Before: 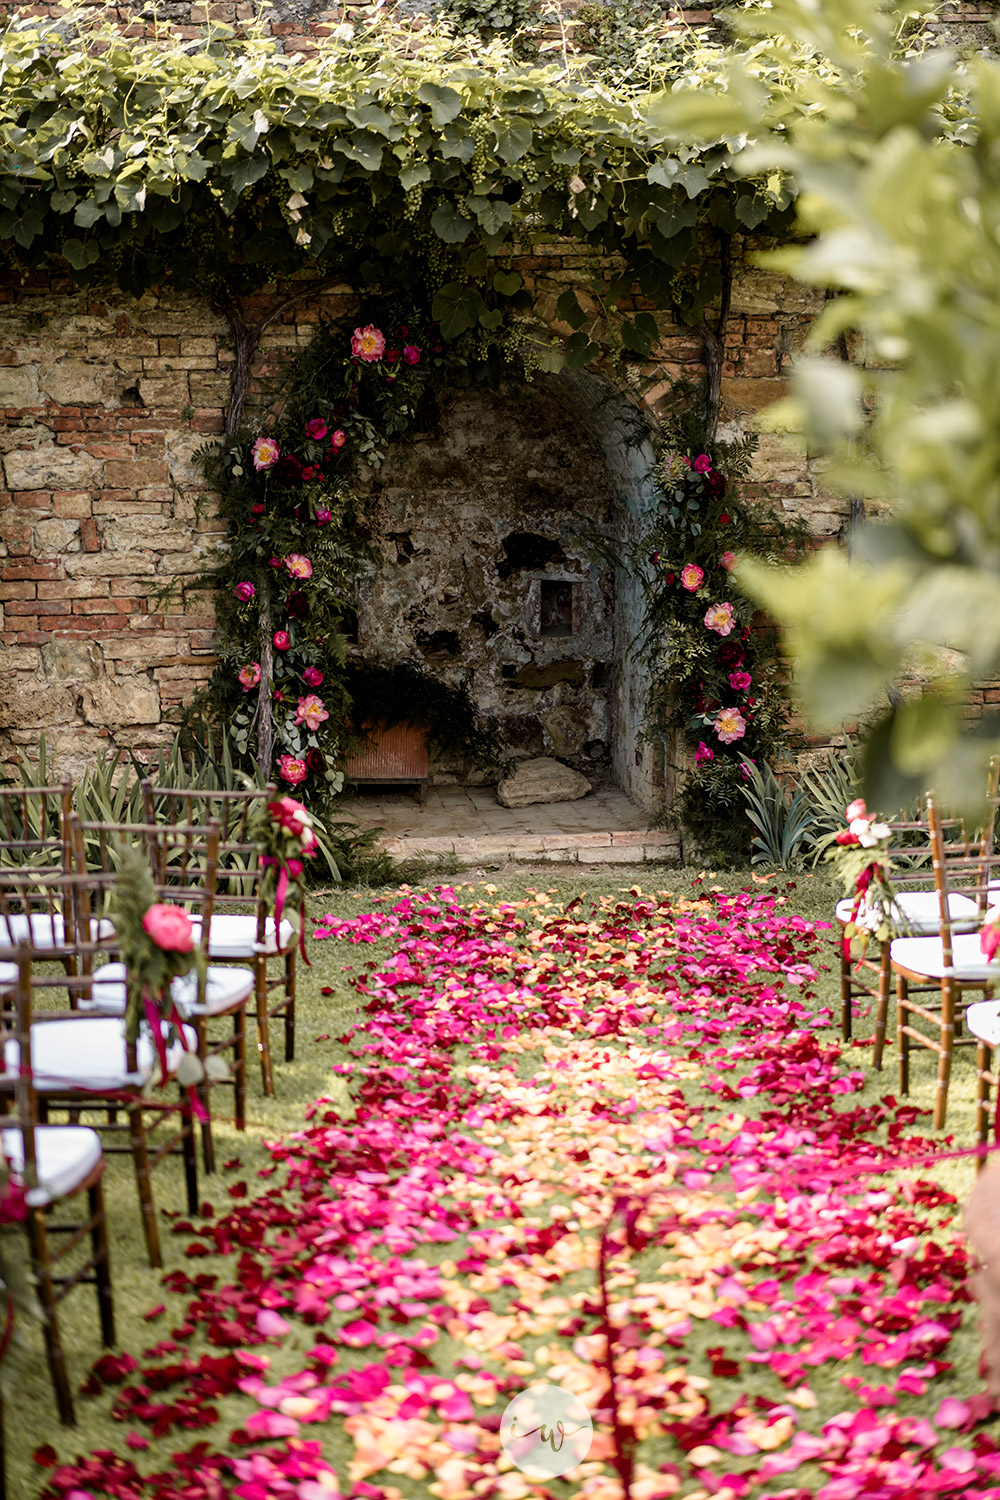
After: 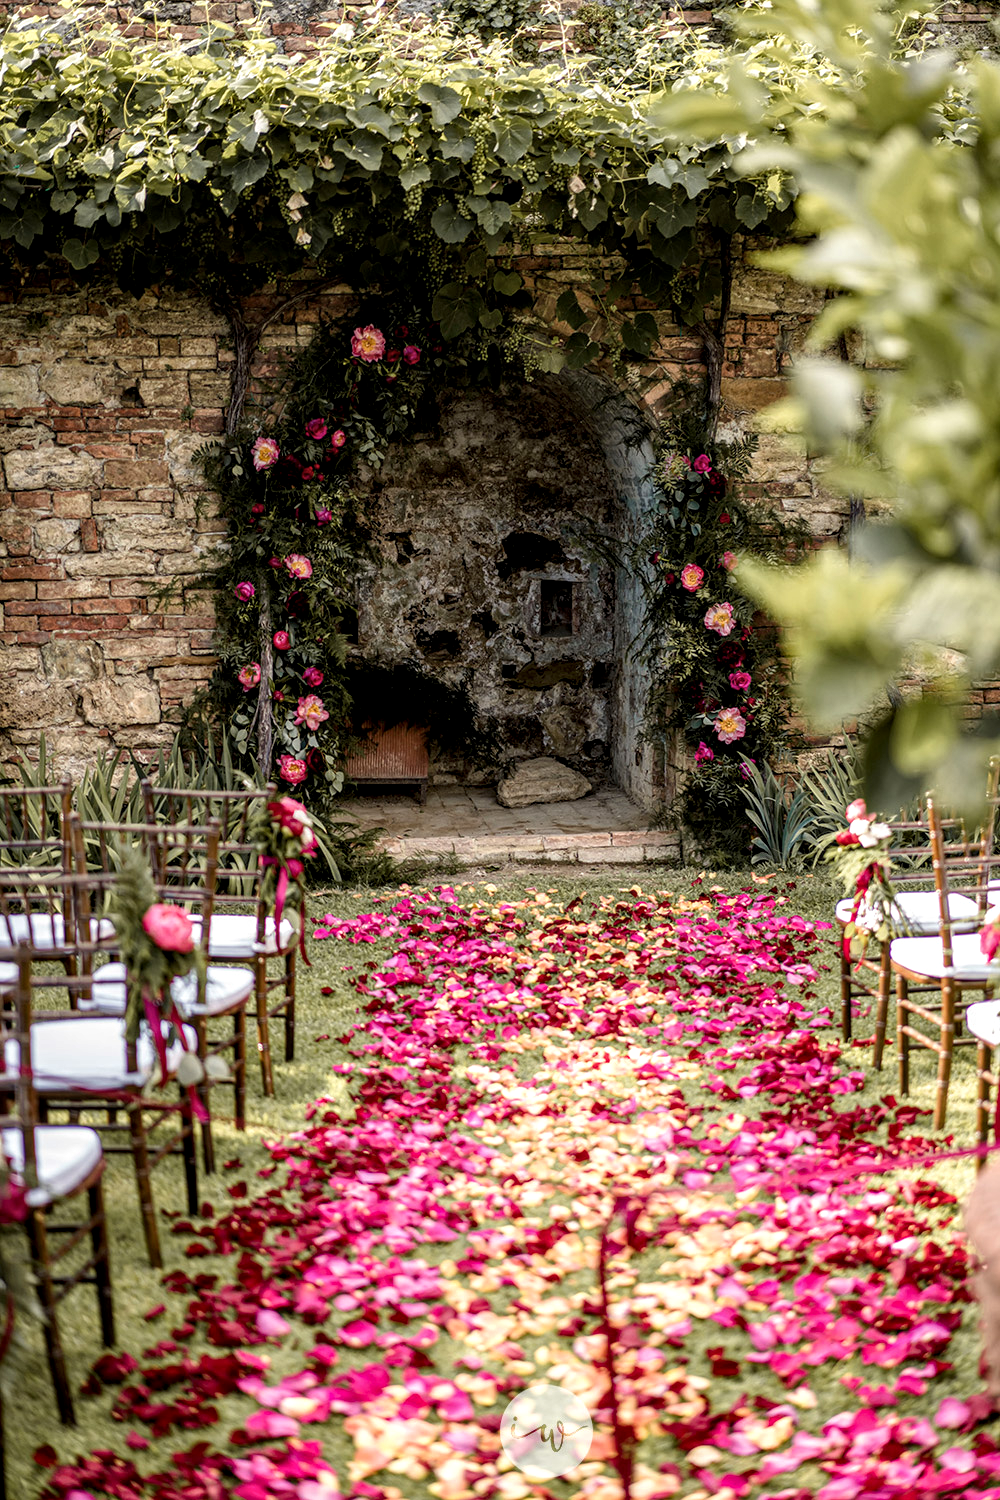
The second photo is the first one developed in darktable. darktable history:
local contrast: highlights 61%, detail 143%, midtone range 0.423
